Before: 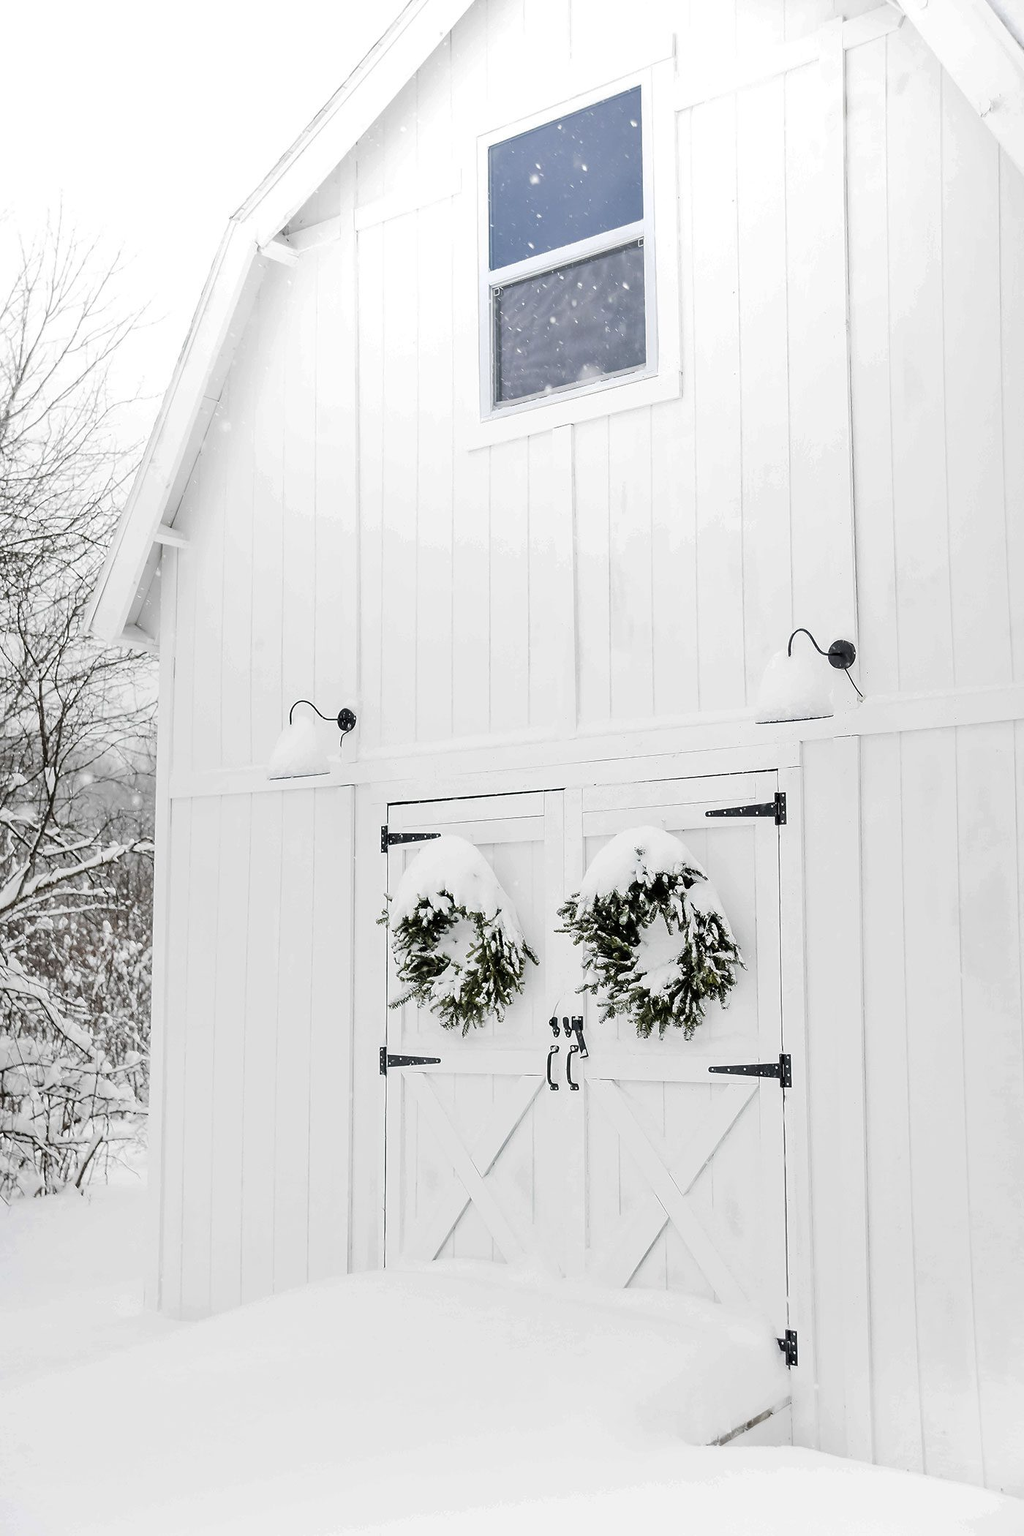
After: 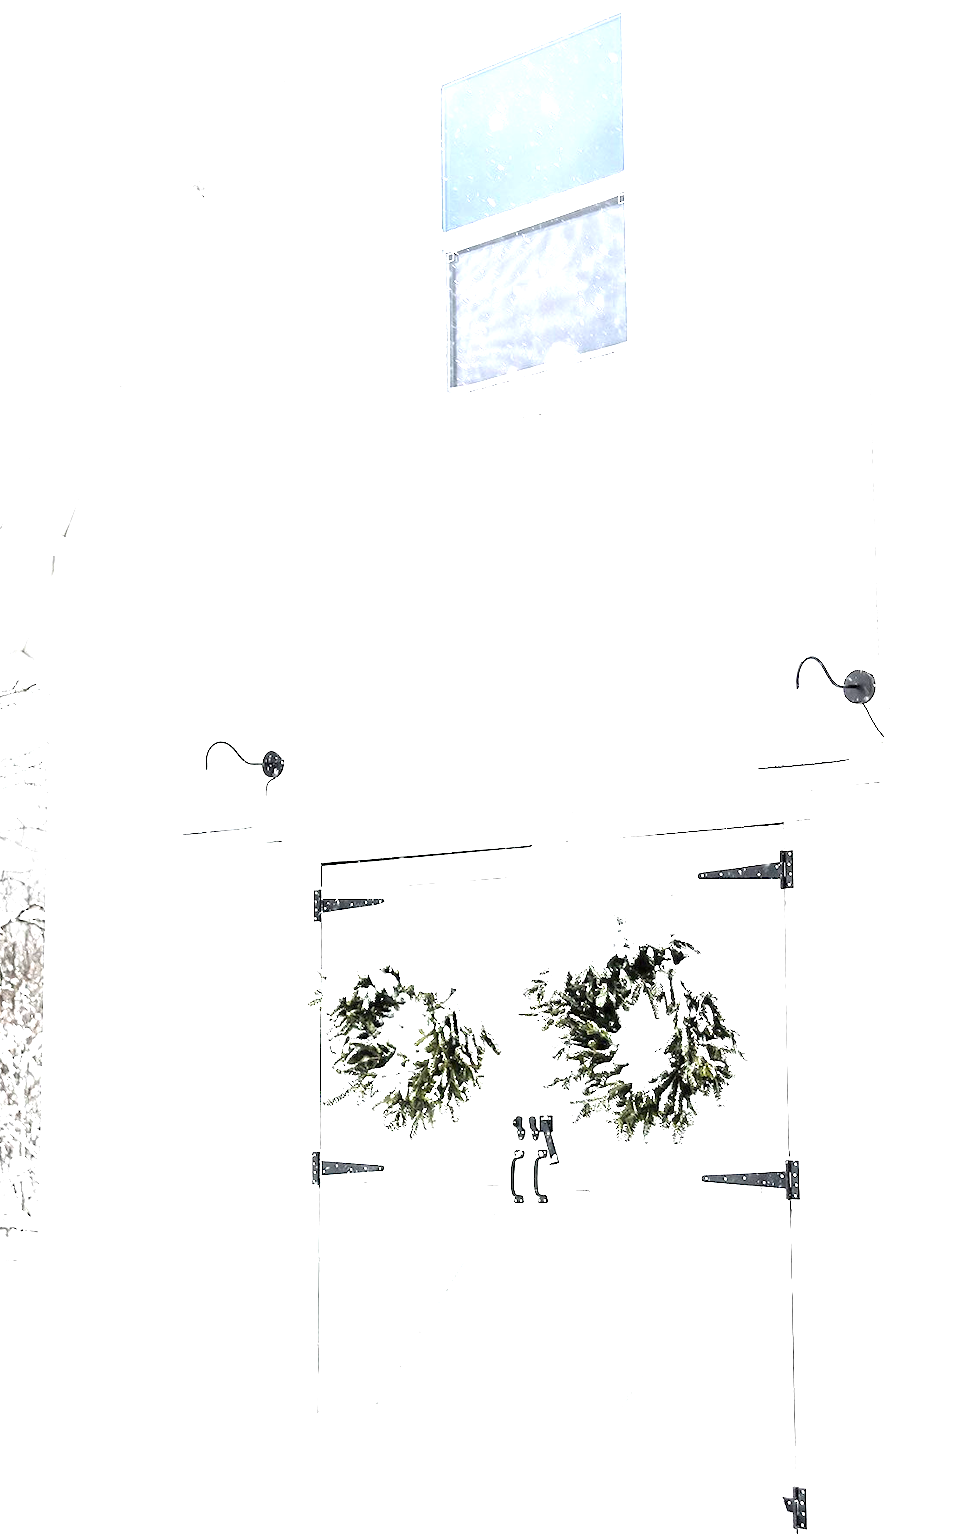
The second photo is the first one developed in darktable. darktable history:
crop: left 11.391%, top 4.884%, right 9.58%, bottom 10.646%
exposure: black level correction 0, exposure 1.907 EV, compensate exposure bias true, compensate highlight preservation false
